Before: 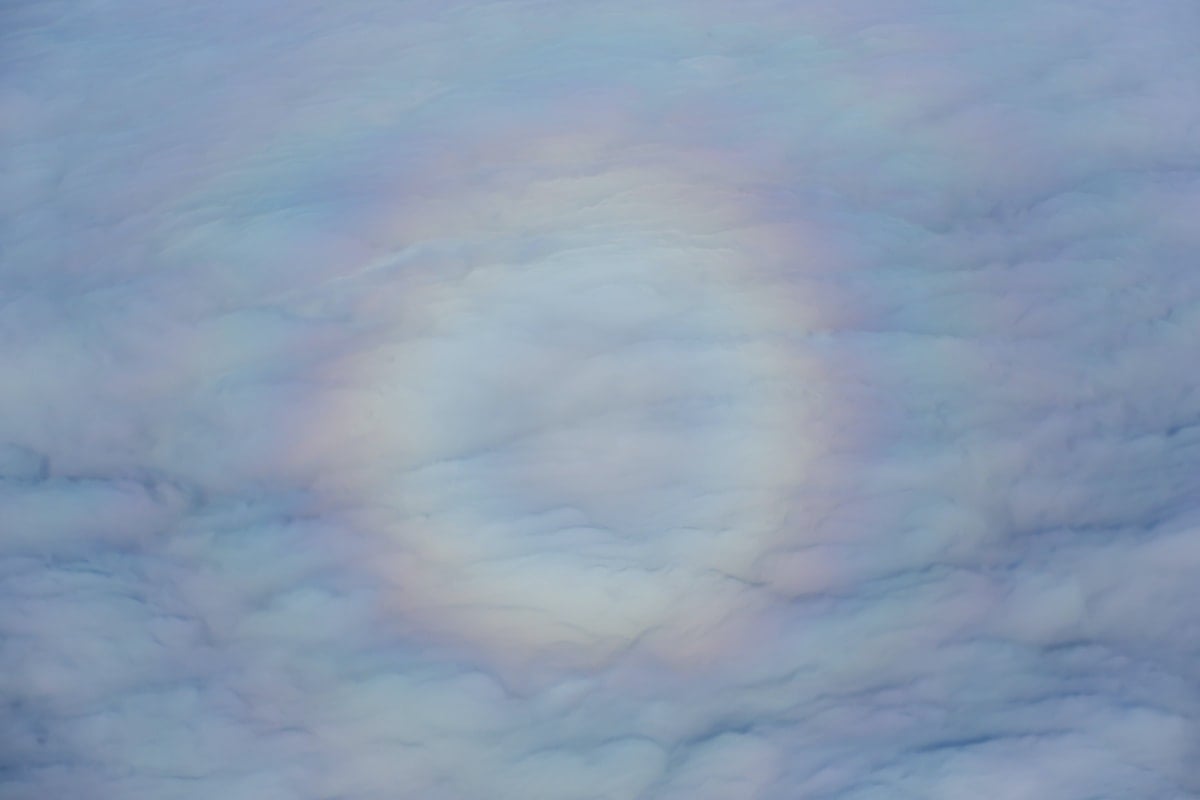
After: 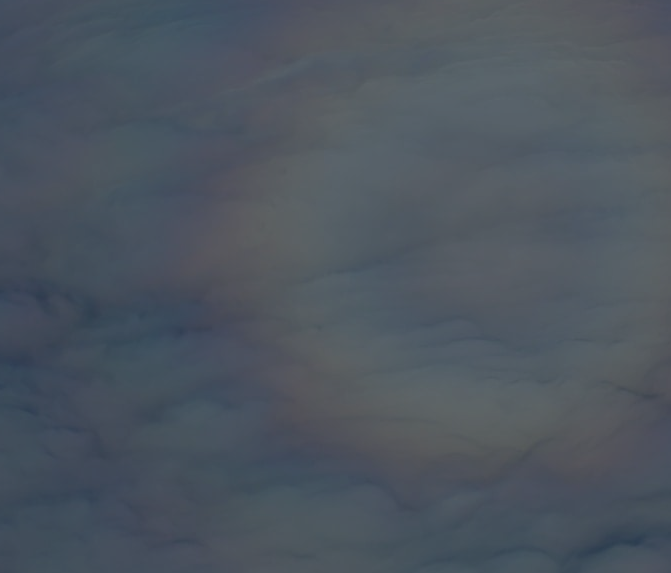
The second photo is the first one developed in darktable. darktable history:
crop: left 9.067%, top 23.549%, right 34.995%, bottom 4.735%
exposure: exposure -2.011 EV, compensate highlight preservation false
